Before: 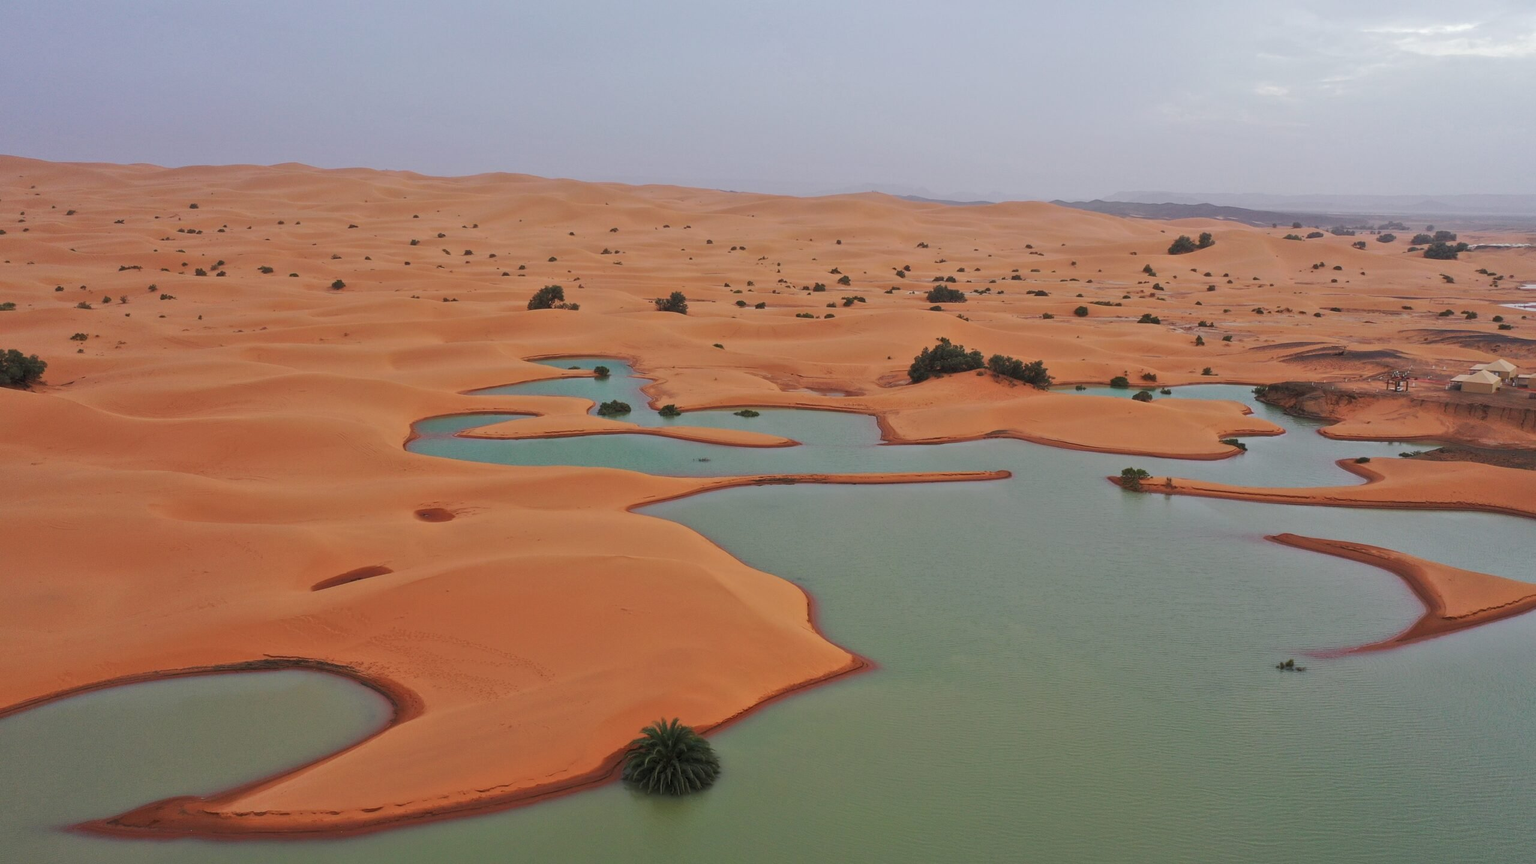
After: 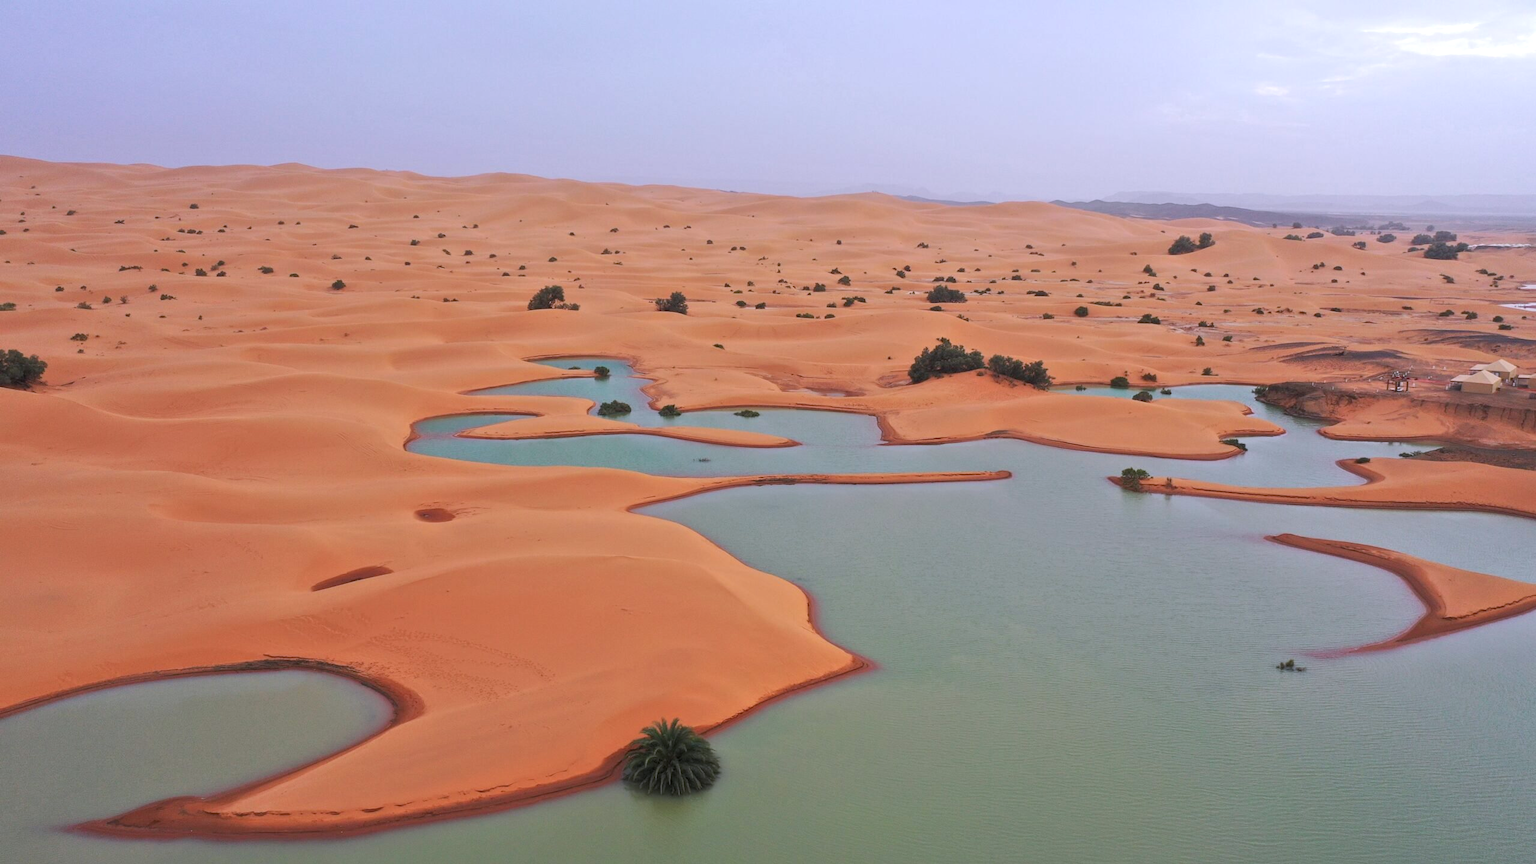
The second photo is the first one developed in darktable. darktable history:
exposure: exposure 0.376 EV, compensate highlight preservation false
white balance: red 1.004, blue 1.096
